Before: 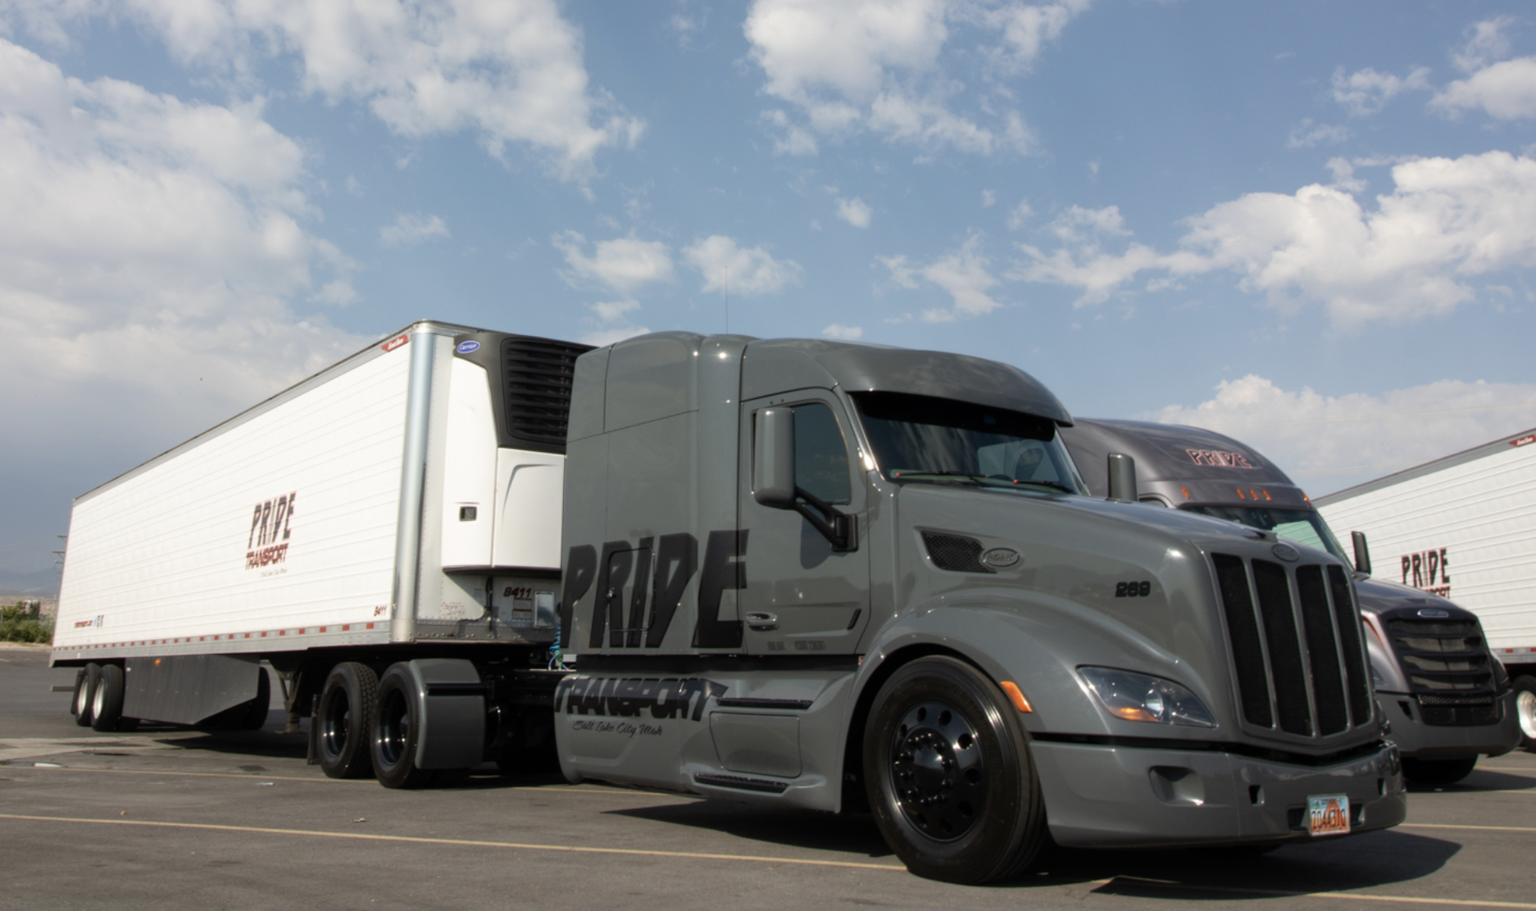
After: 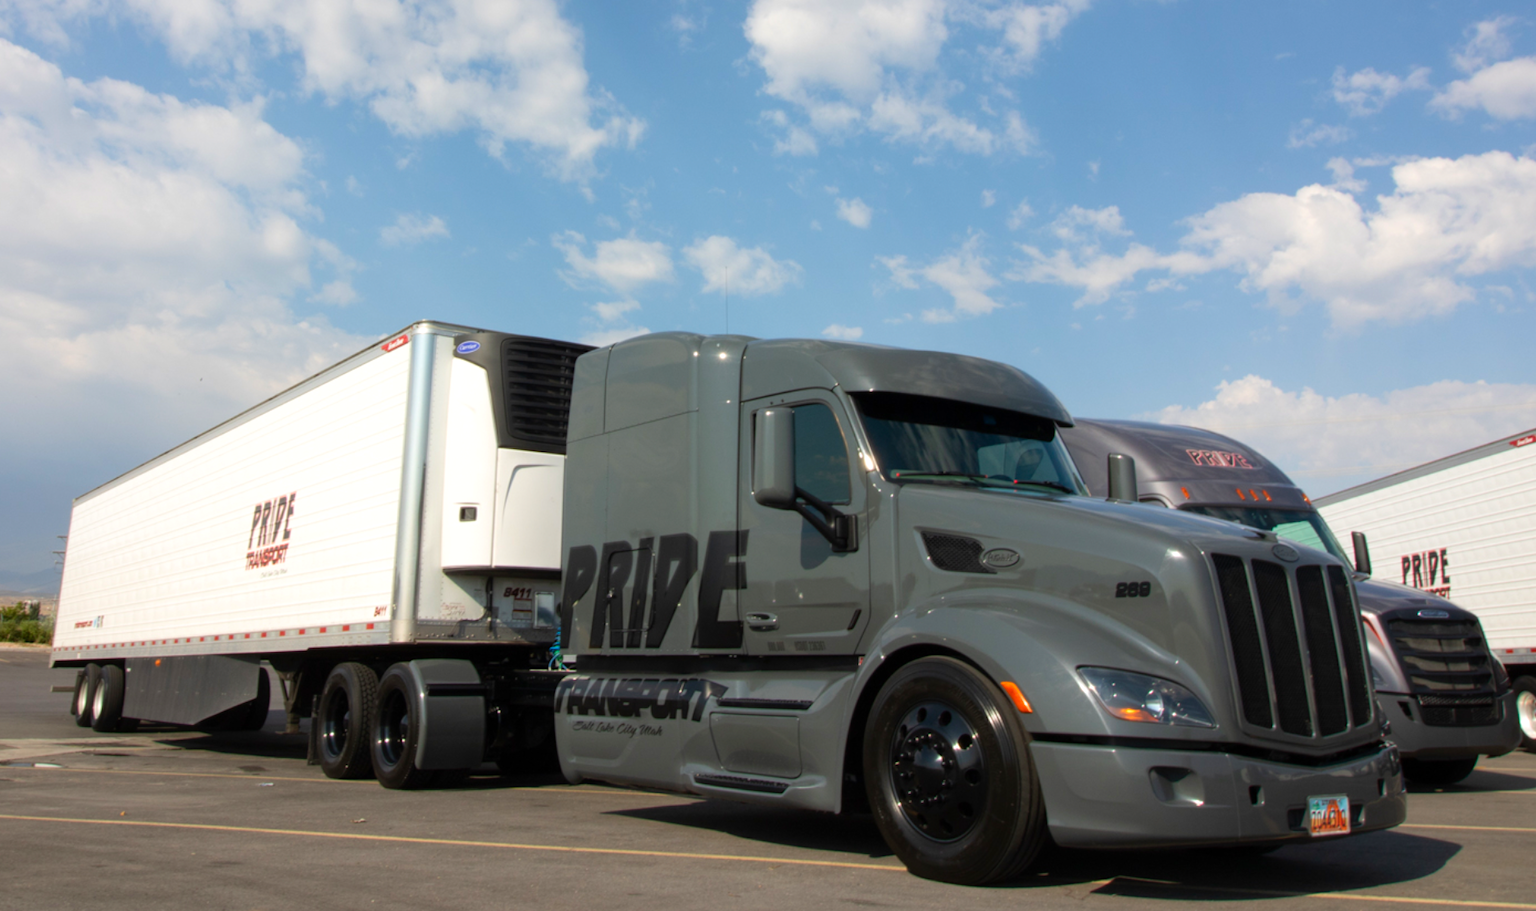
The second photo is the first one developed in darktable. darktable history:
exposure: exposure 0.127 EV, compensate highlight preservation false
color correction: saturation 1.32
